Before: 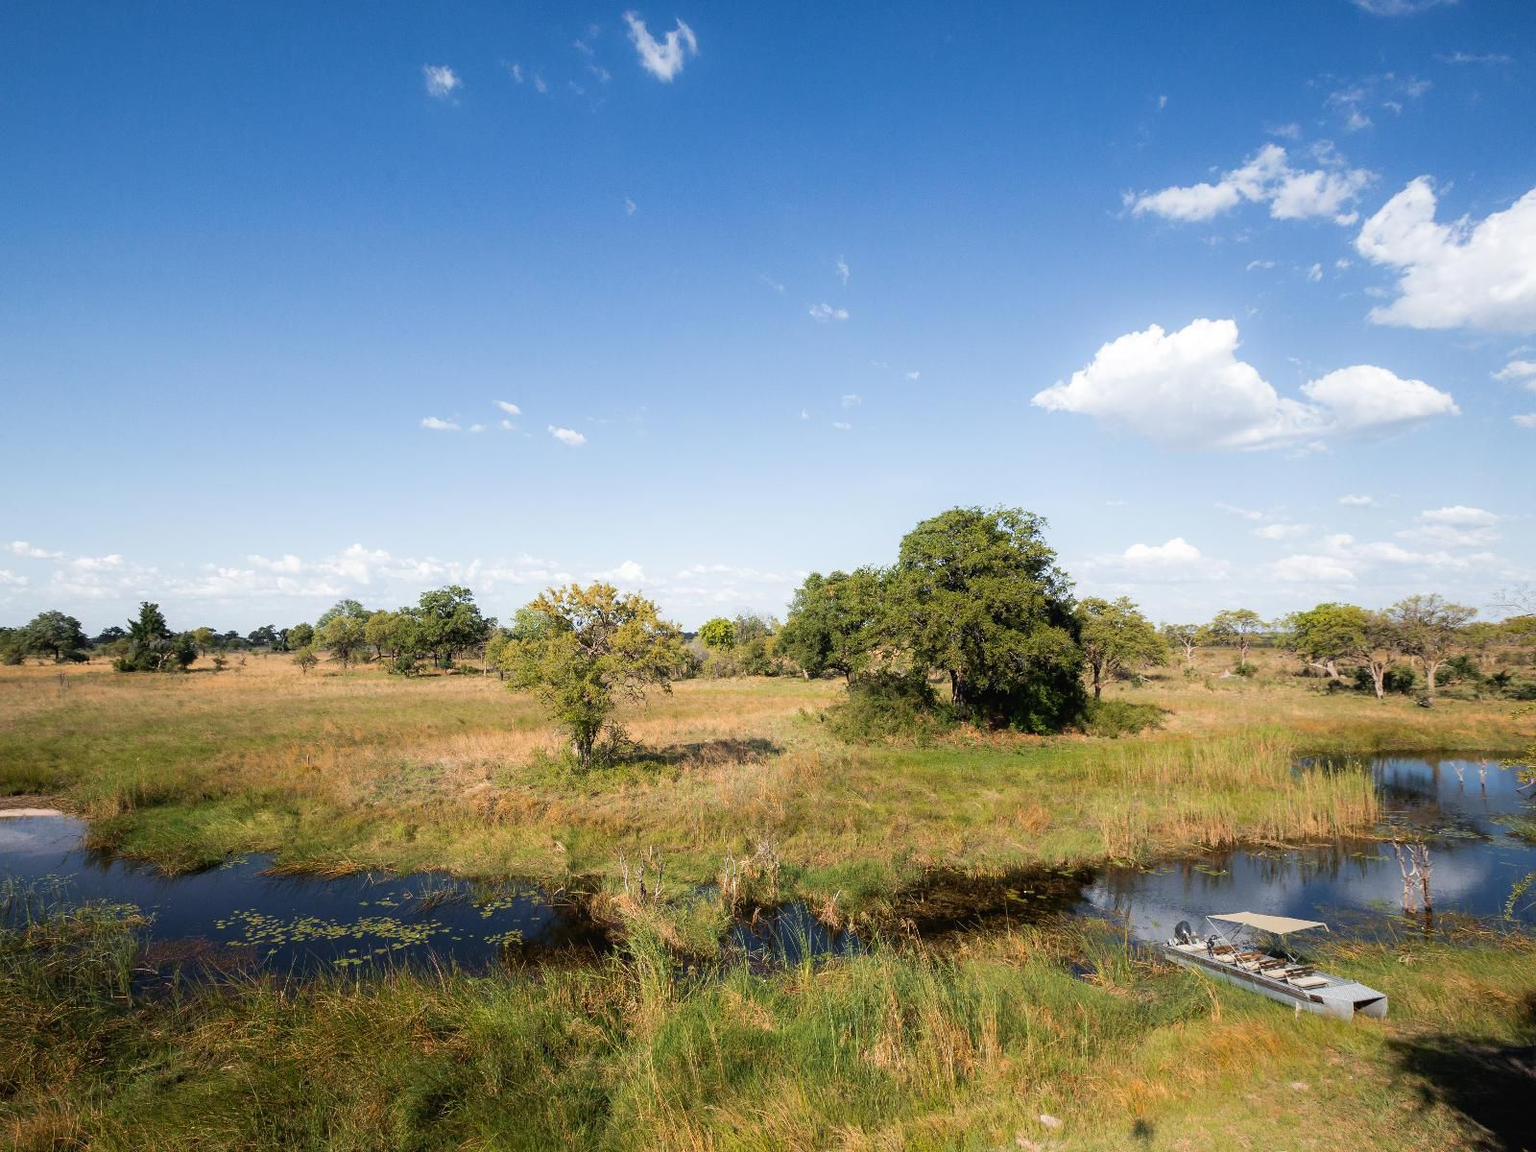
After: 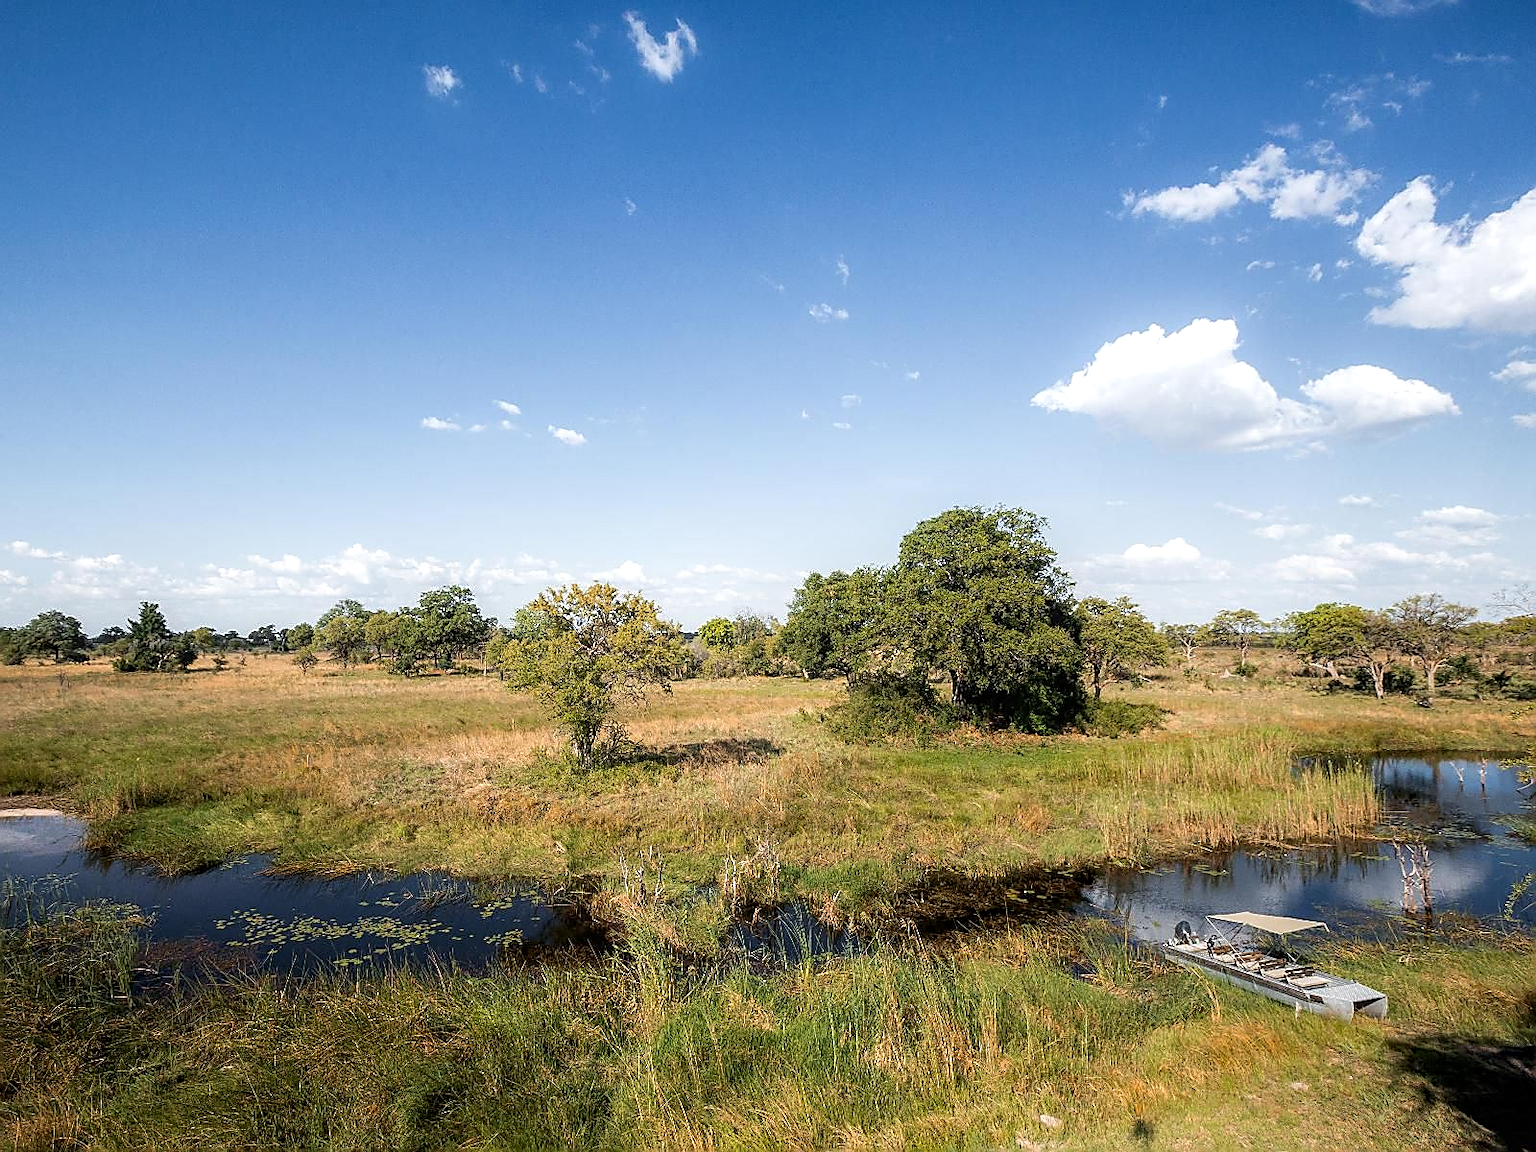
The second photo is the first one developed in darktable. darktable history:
local contrast: detail 130%
sharpen: radius 1.4, amount 1.25, threshold 0.7
